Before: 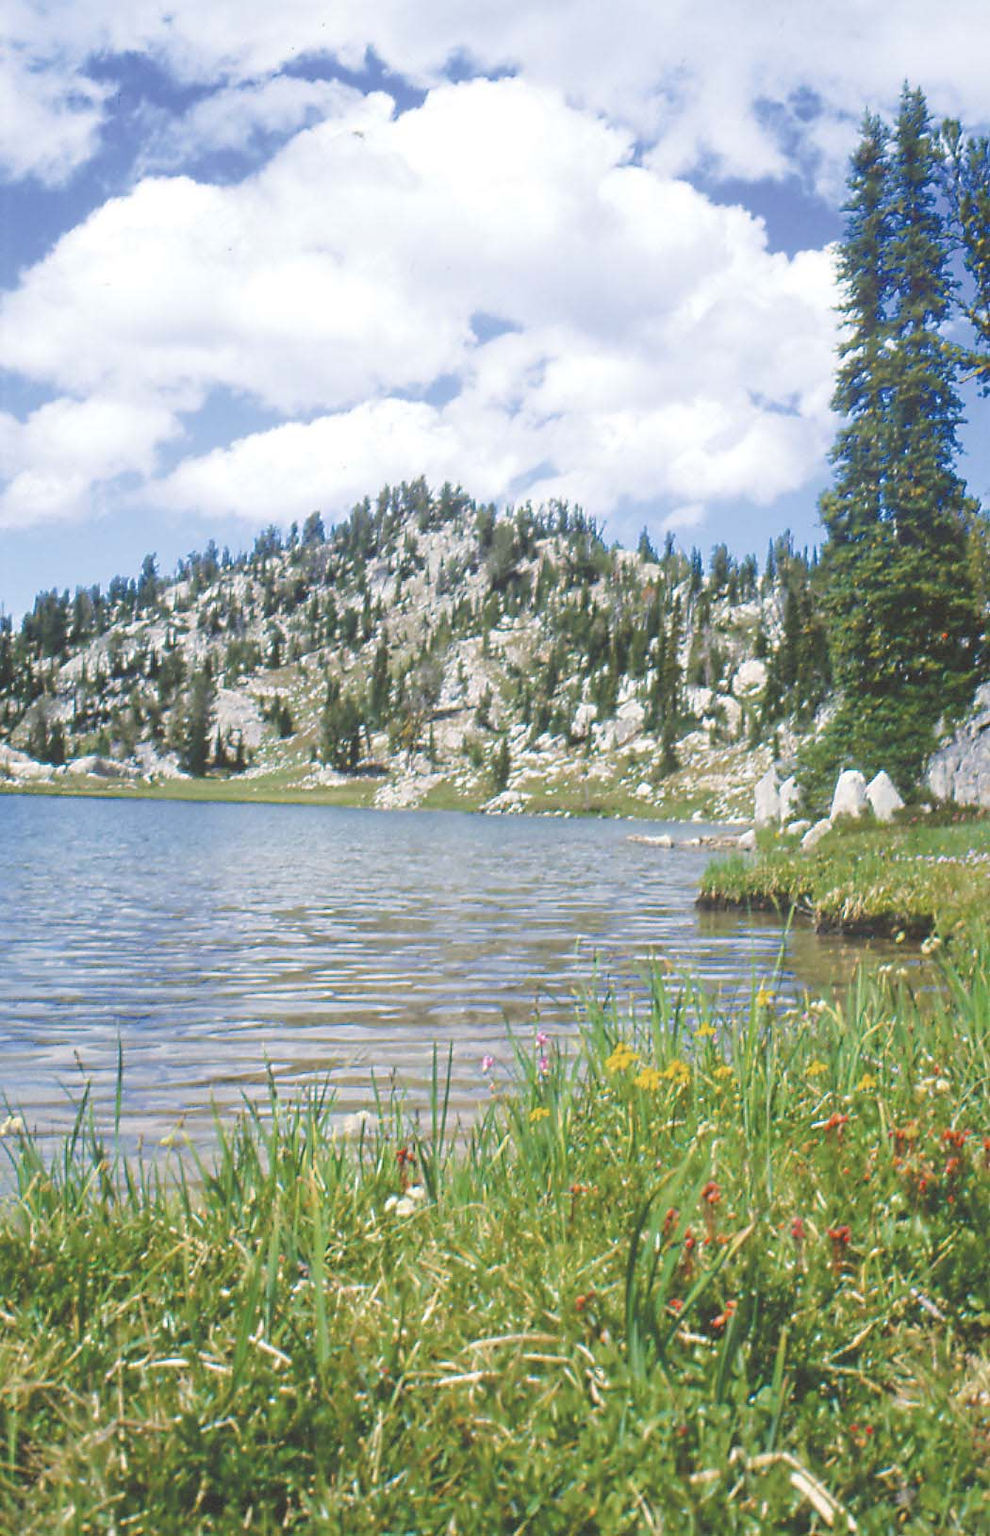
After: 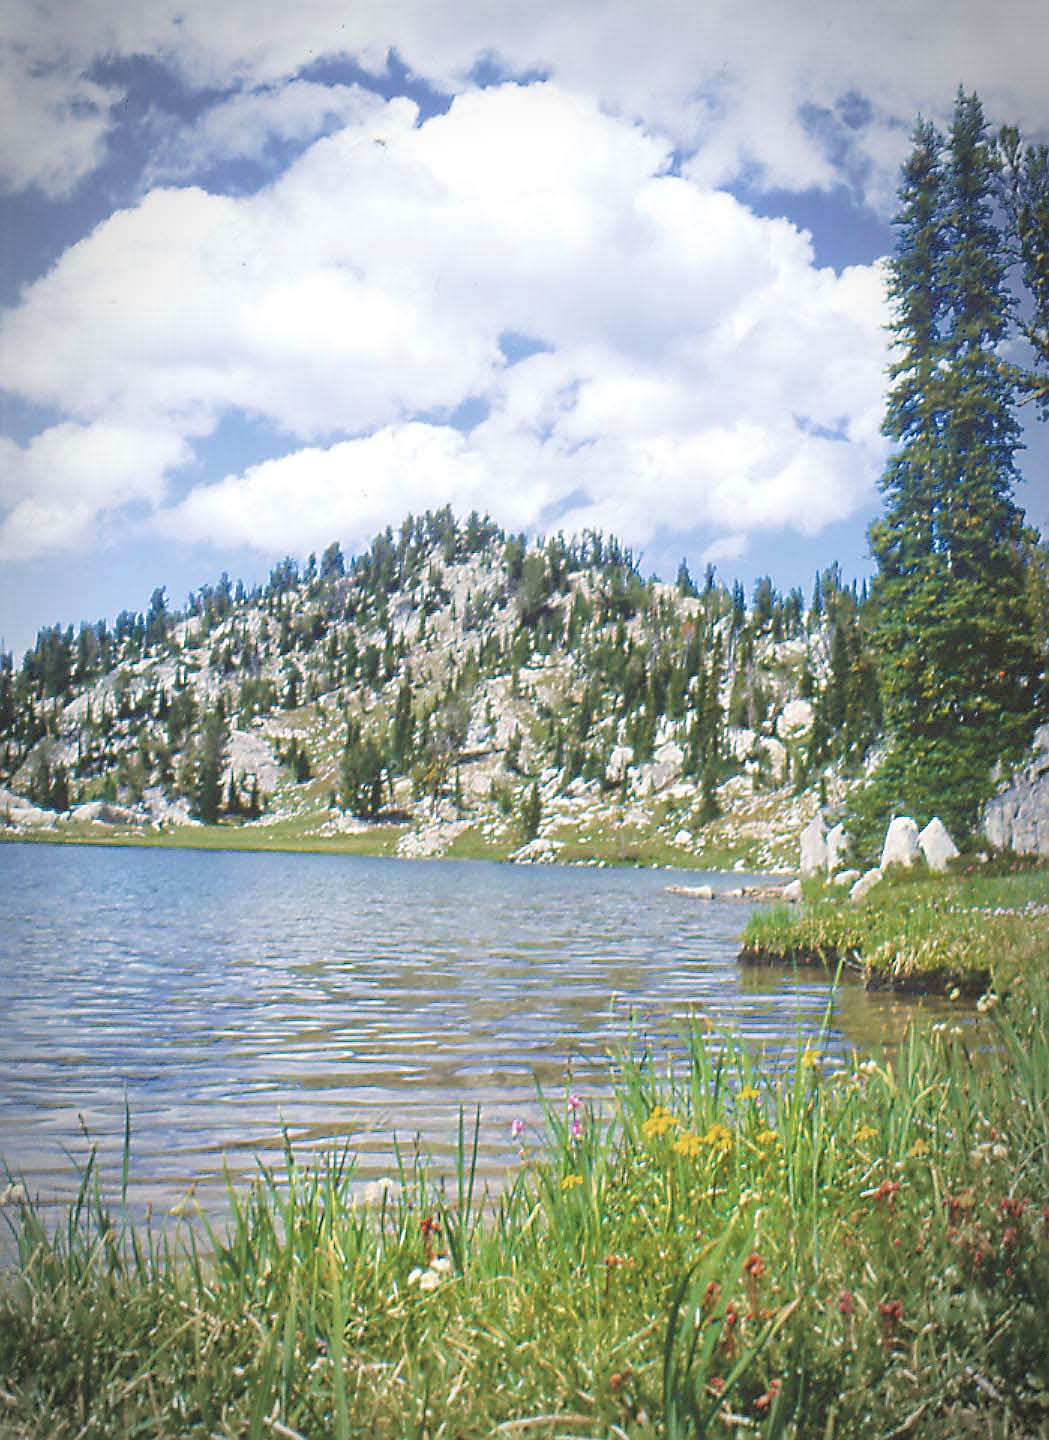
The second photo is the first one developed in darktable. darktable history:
velvia: on, module defaults
vignetting: automatic ratio true
sharpen: on, module defaults
crop and rotate: top 0%, bottom 11.544%
